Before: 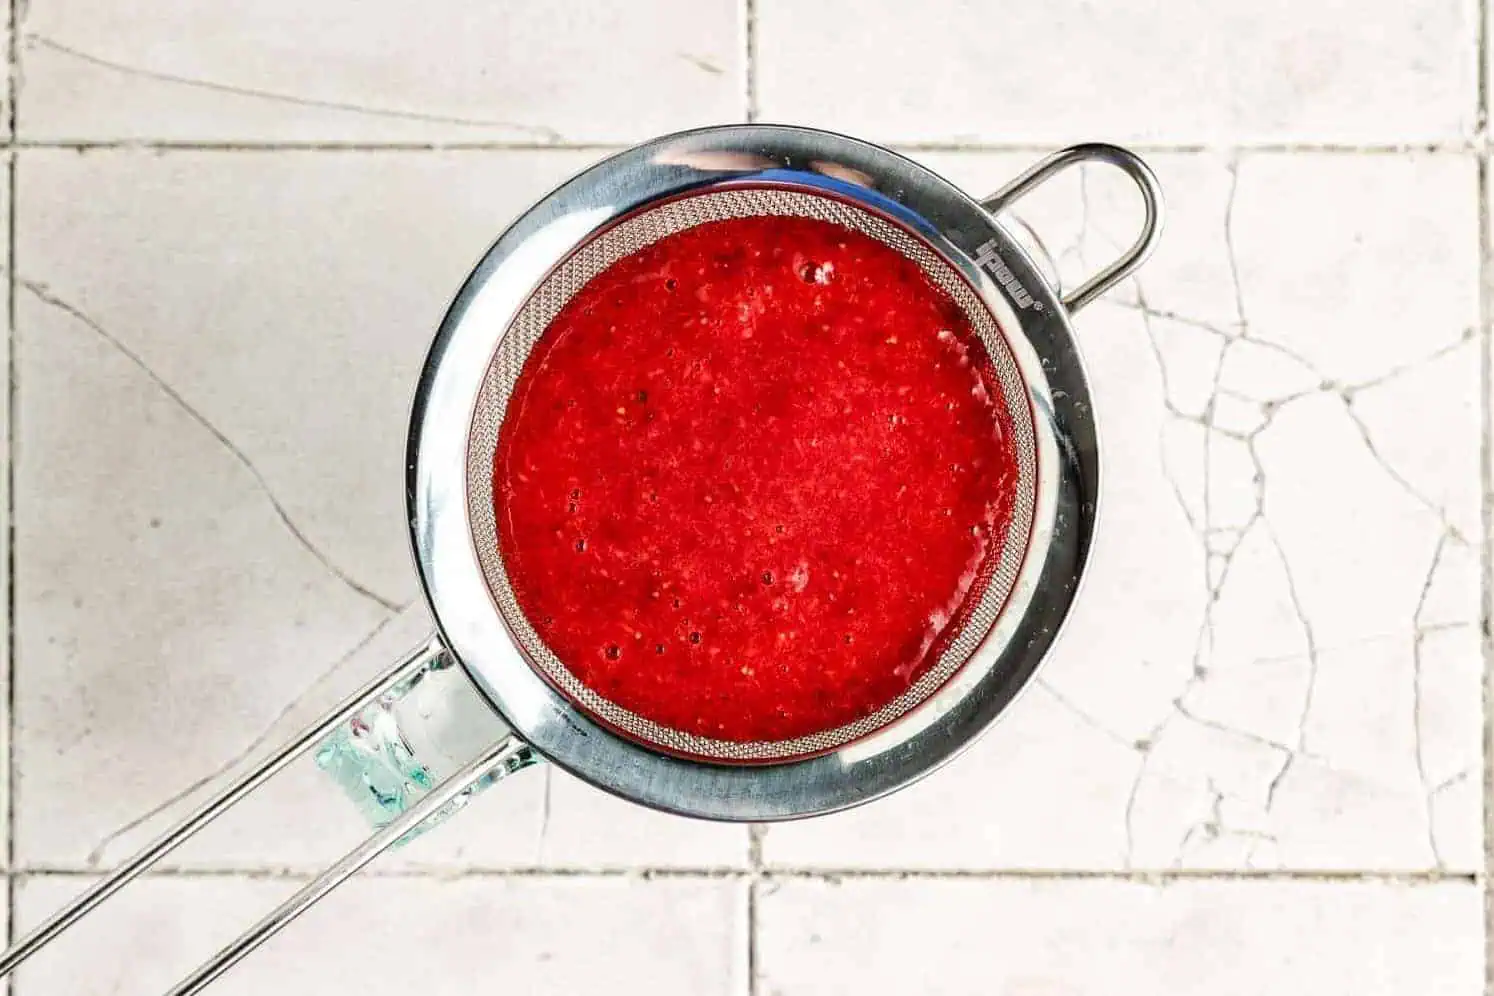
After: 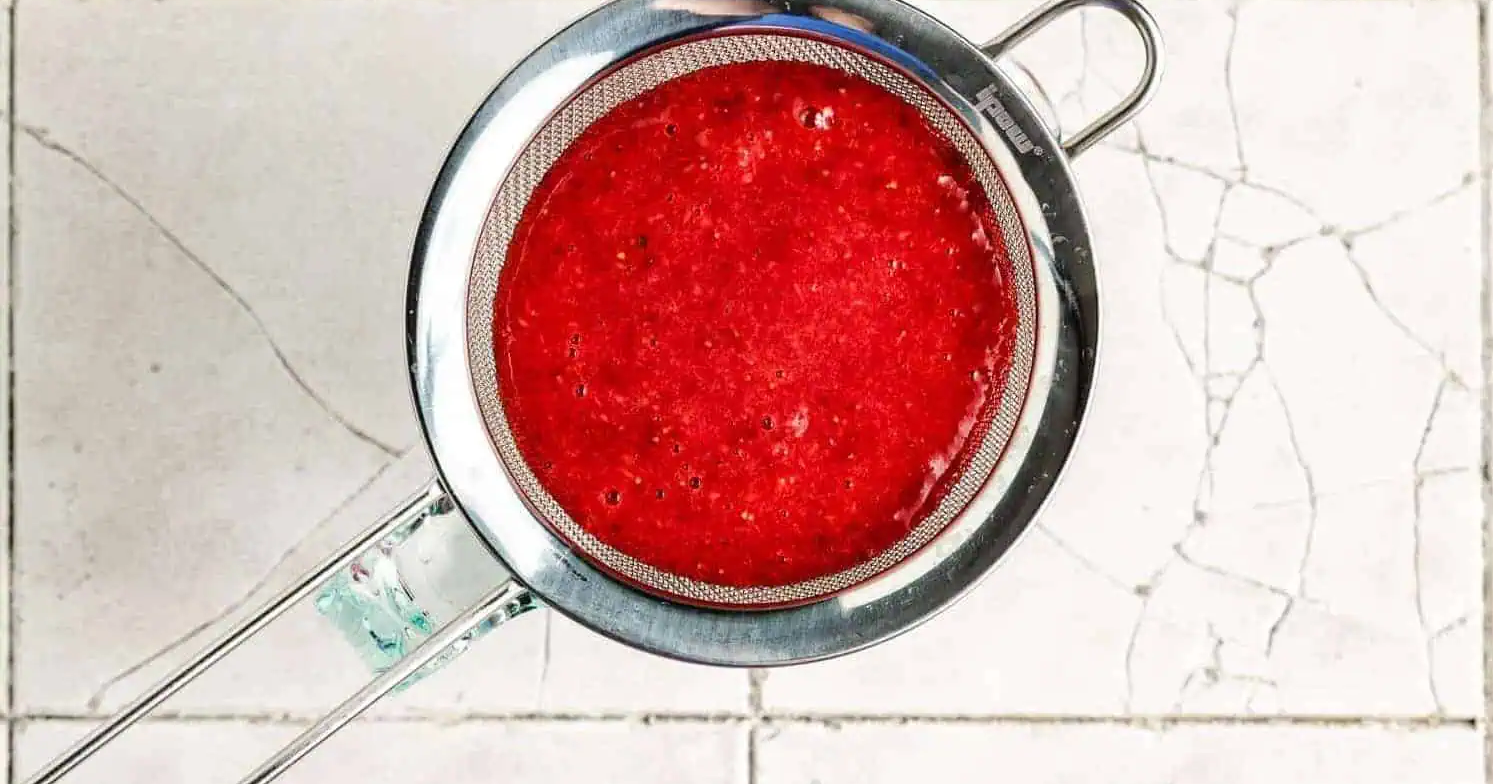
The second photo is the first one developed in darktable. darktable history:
crop and rotate: top 15.706%, bottom 5.512%
exposure: compensate highlight preservation false
